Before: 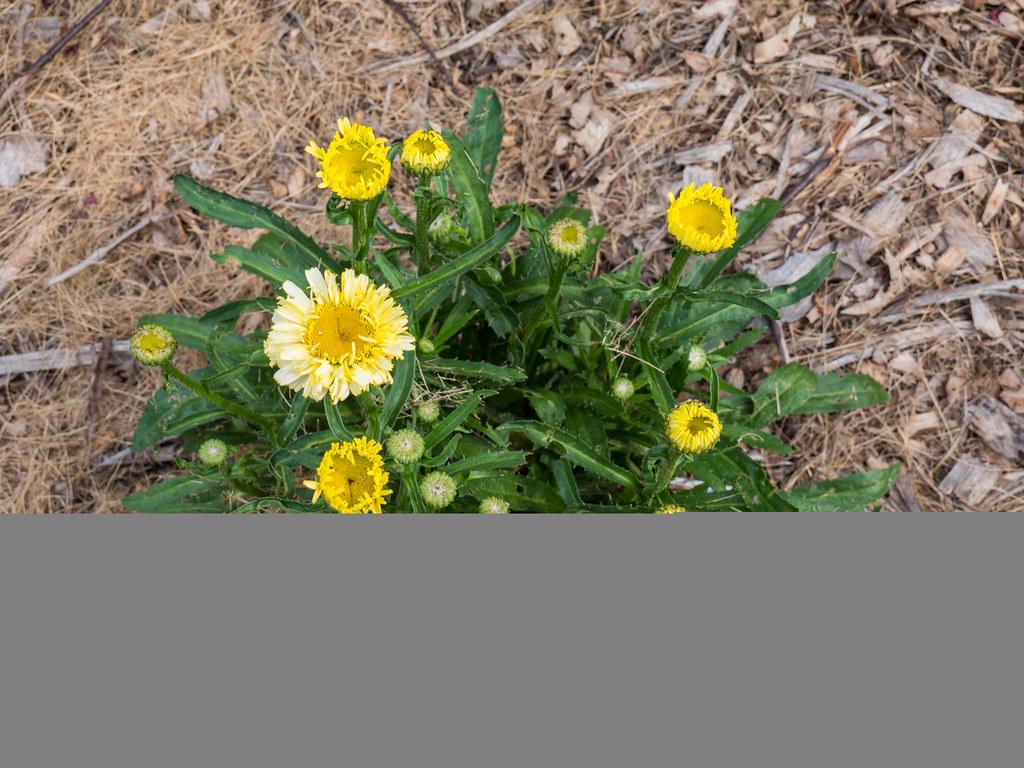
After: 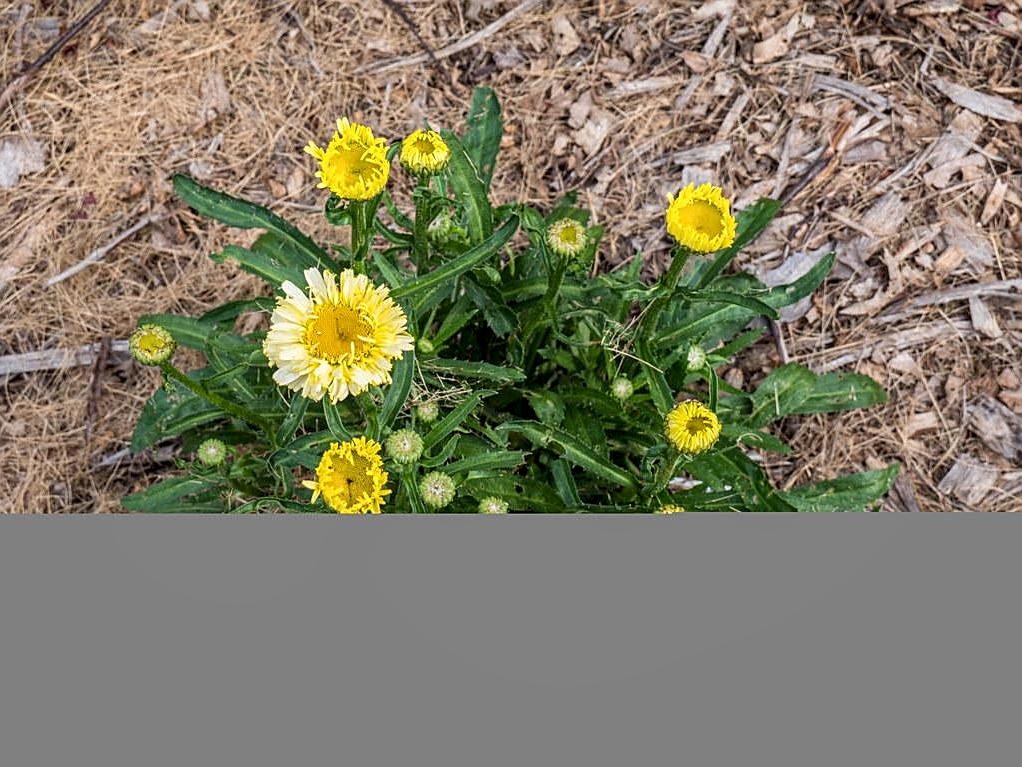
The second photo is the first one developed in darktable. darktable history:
shadows and highlights: soften with gaussian
crop and rotate: left 0.175%, bottom 0.013%
local contrast: on, module defaults
sharpen: on, module defaults
